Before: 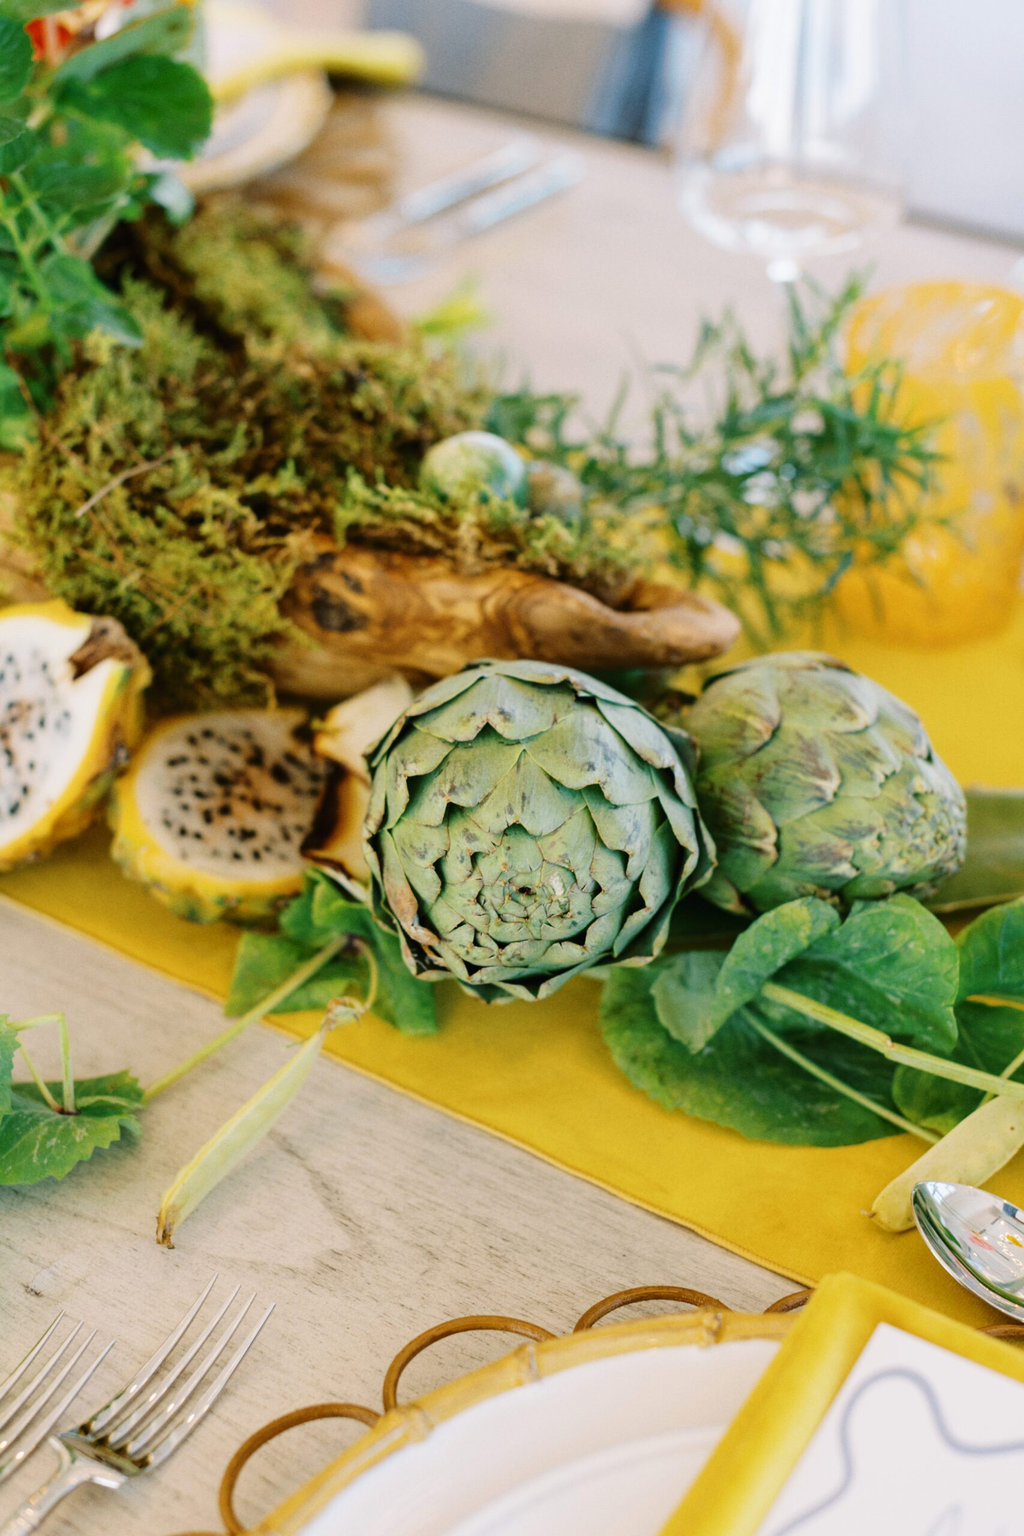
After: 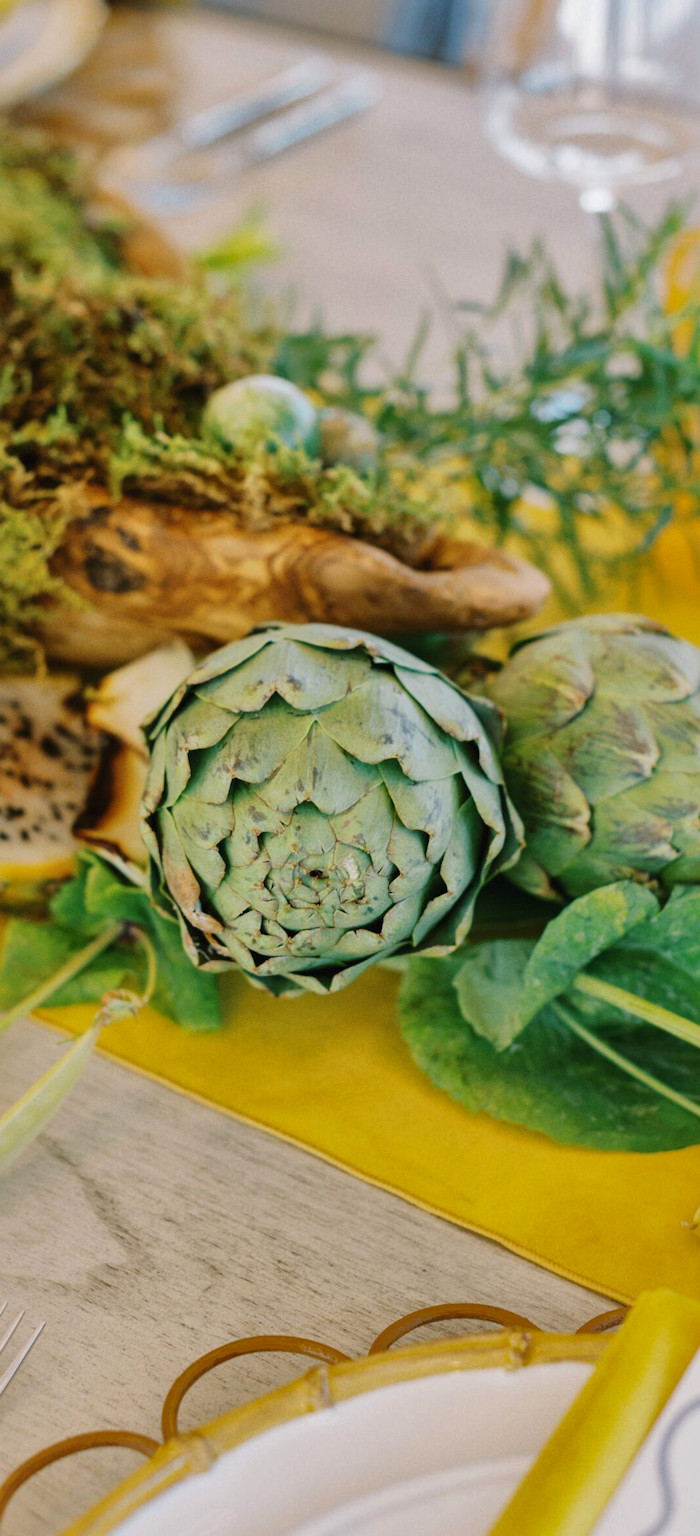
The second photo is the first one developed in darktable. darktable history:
crop and rotate: left 22.901%, top 5.629%, right 14.176%, bottom 2.337%
shadows and highlights: shadows 40.14, highlights -59.93
